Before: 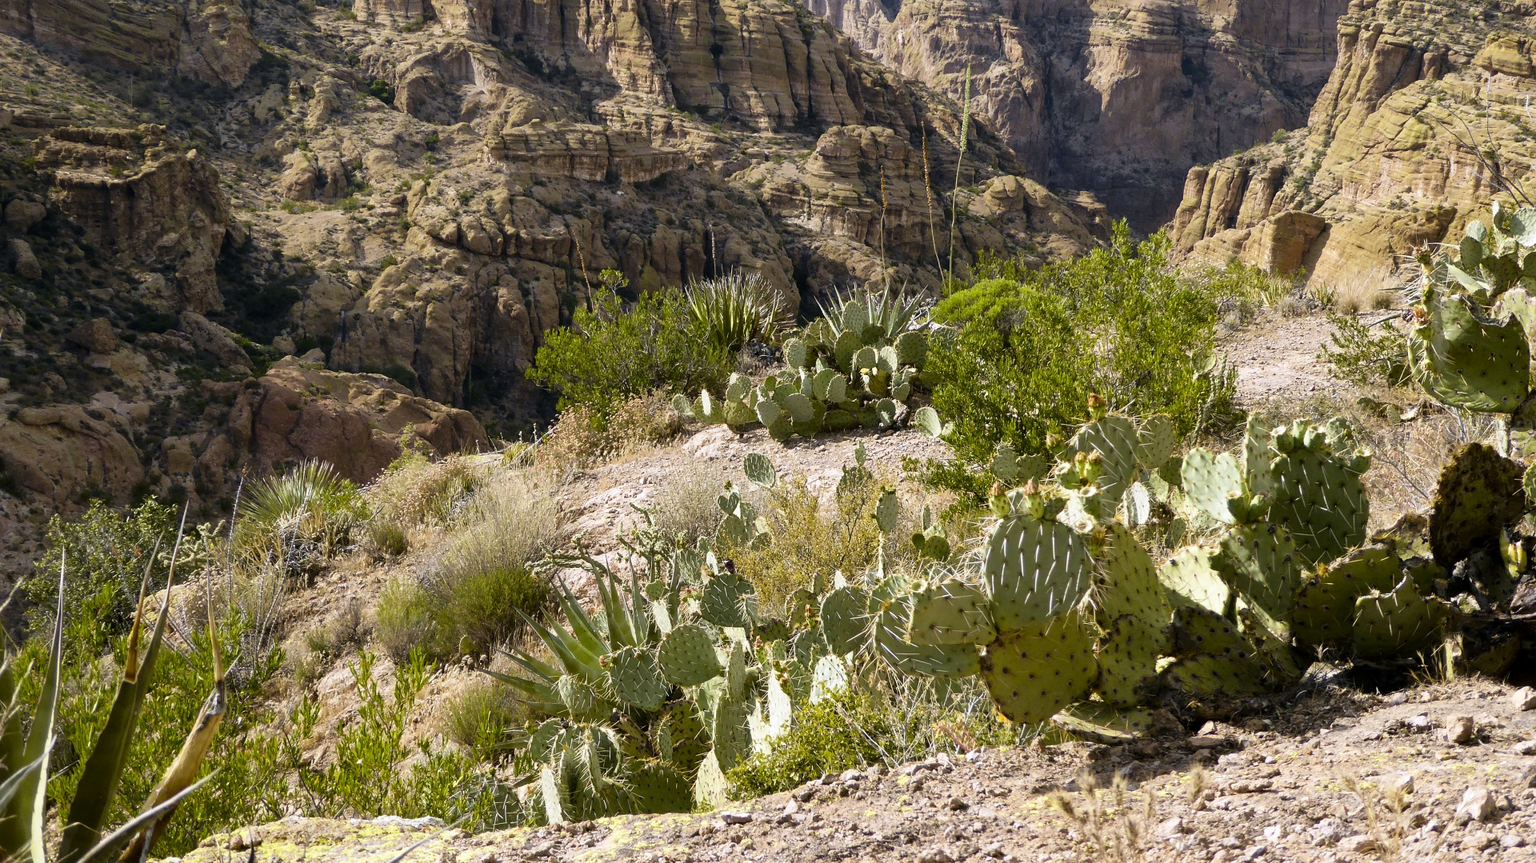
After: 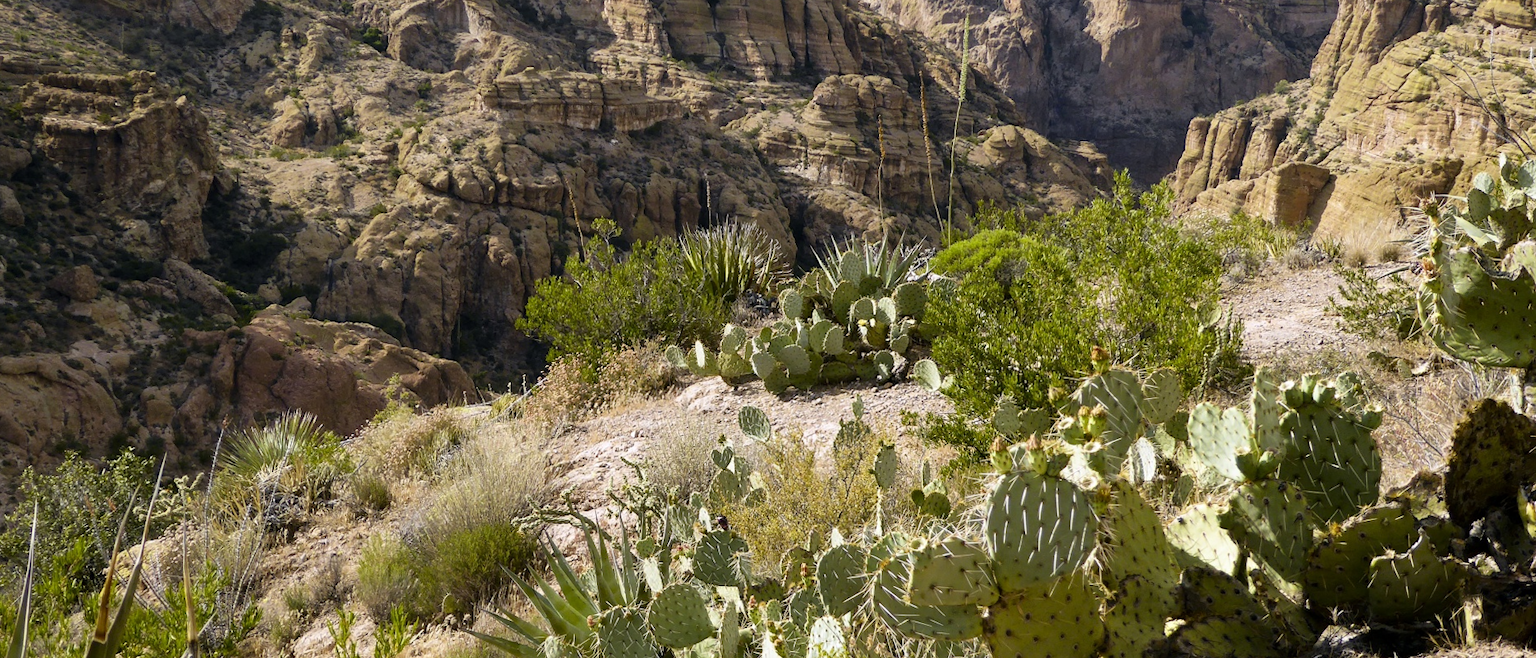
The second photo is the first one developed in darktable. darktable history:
rotate and perspective: rotation 0.226°, lens shift (vertical) -0.042, crop left 0.023, crop right 0.982, crop top 0.006, crop bottom 0.994
crop: left 0.387%, top 5.469%, bottom 19.809%
